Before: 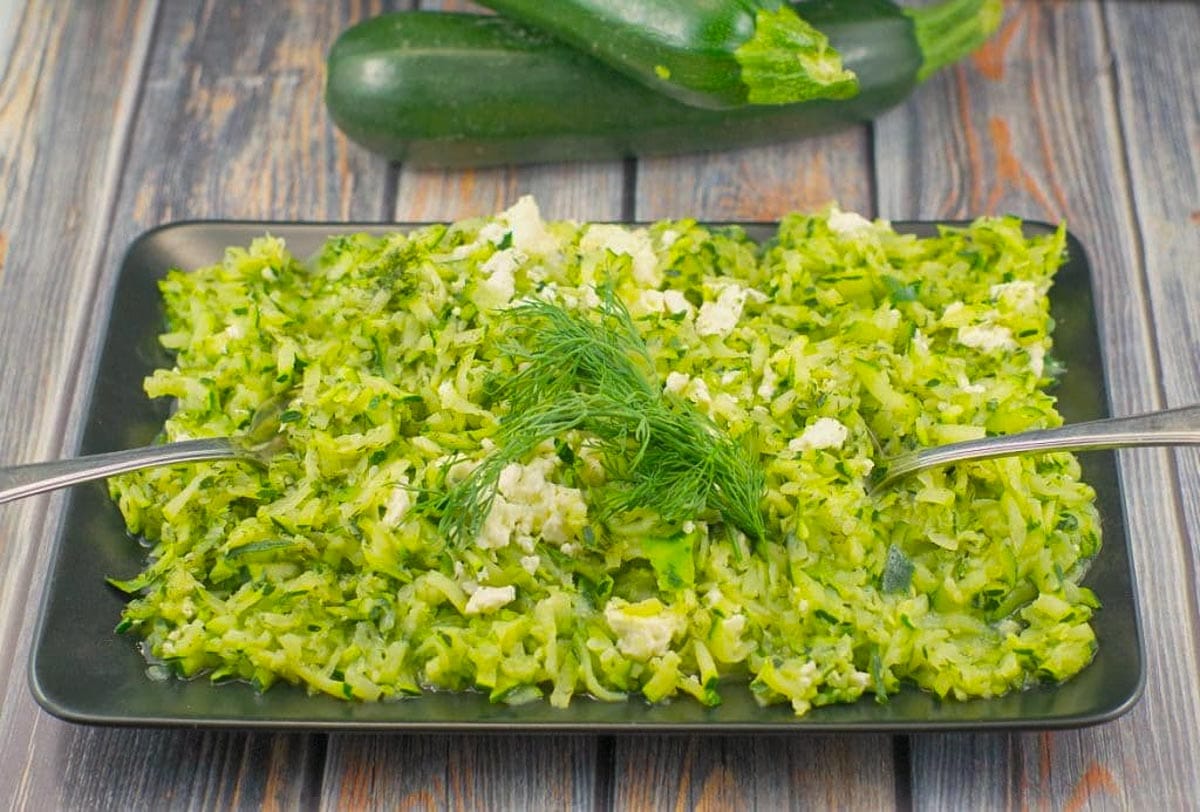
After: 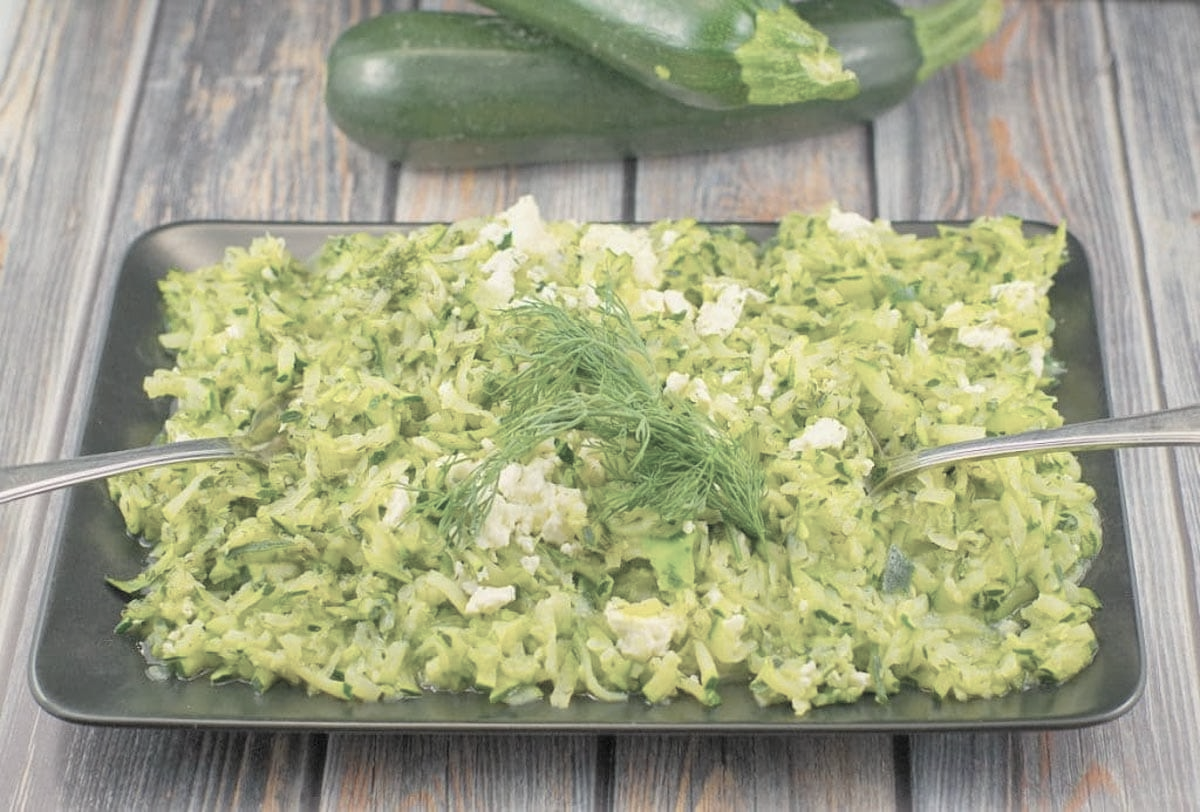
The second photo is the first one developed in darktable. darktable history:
contrast brightness saturation: brightness 0.184, saturation -0.488
